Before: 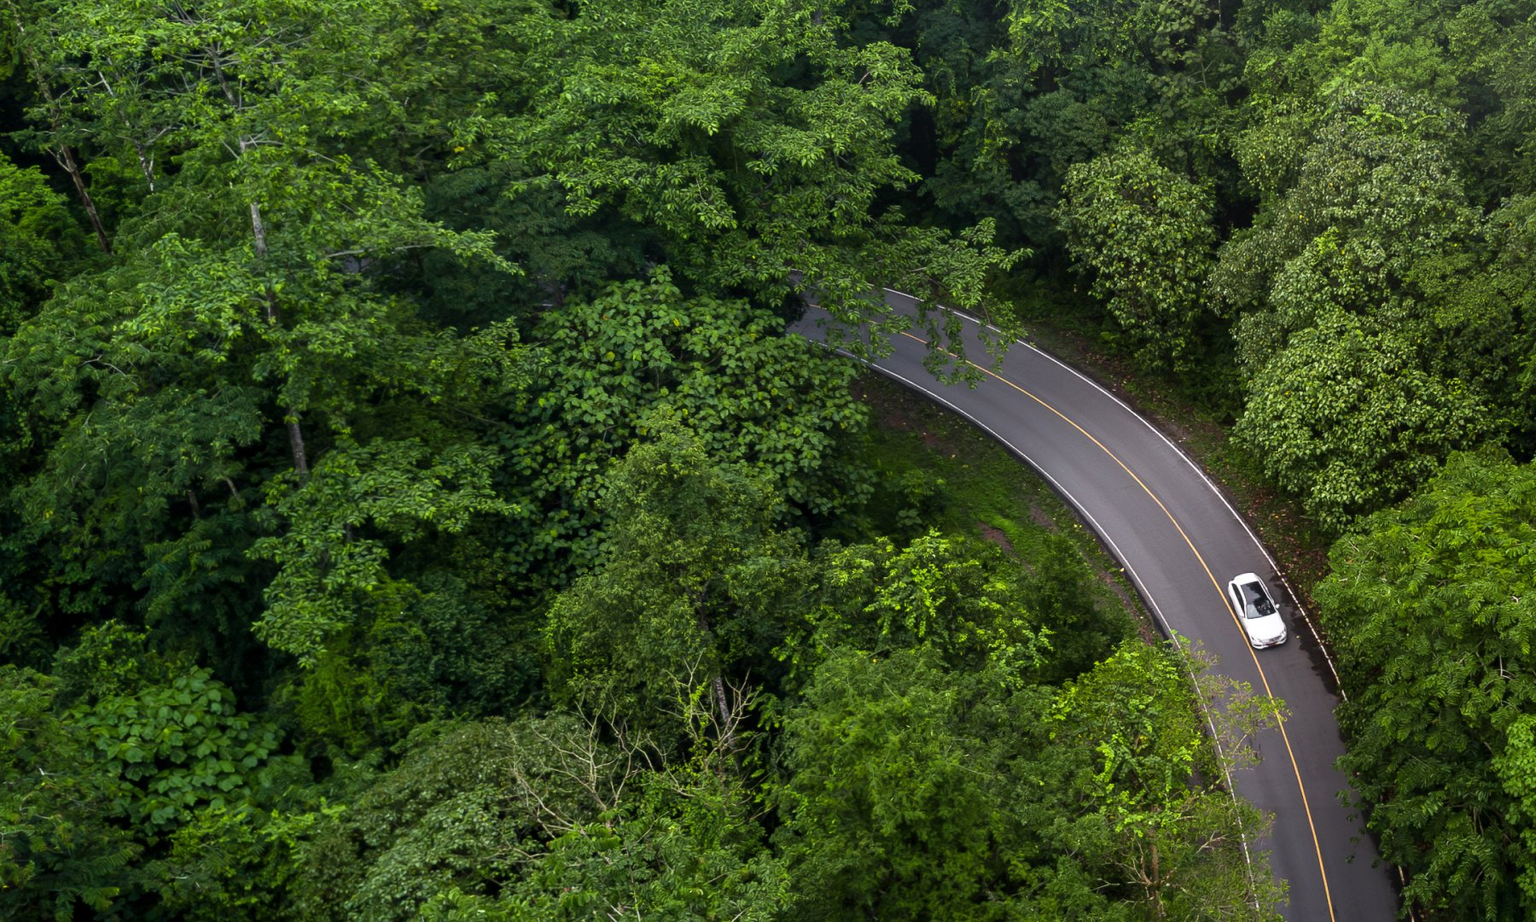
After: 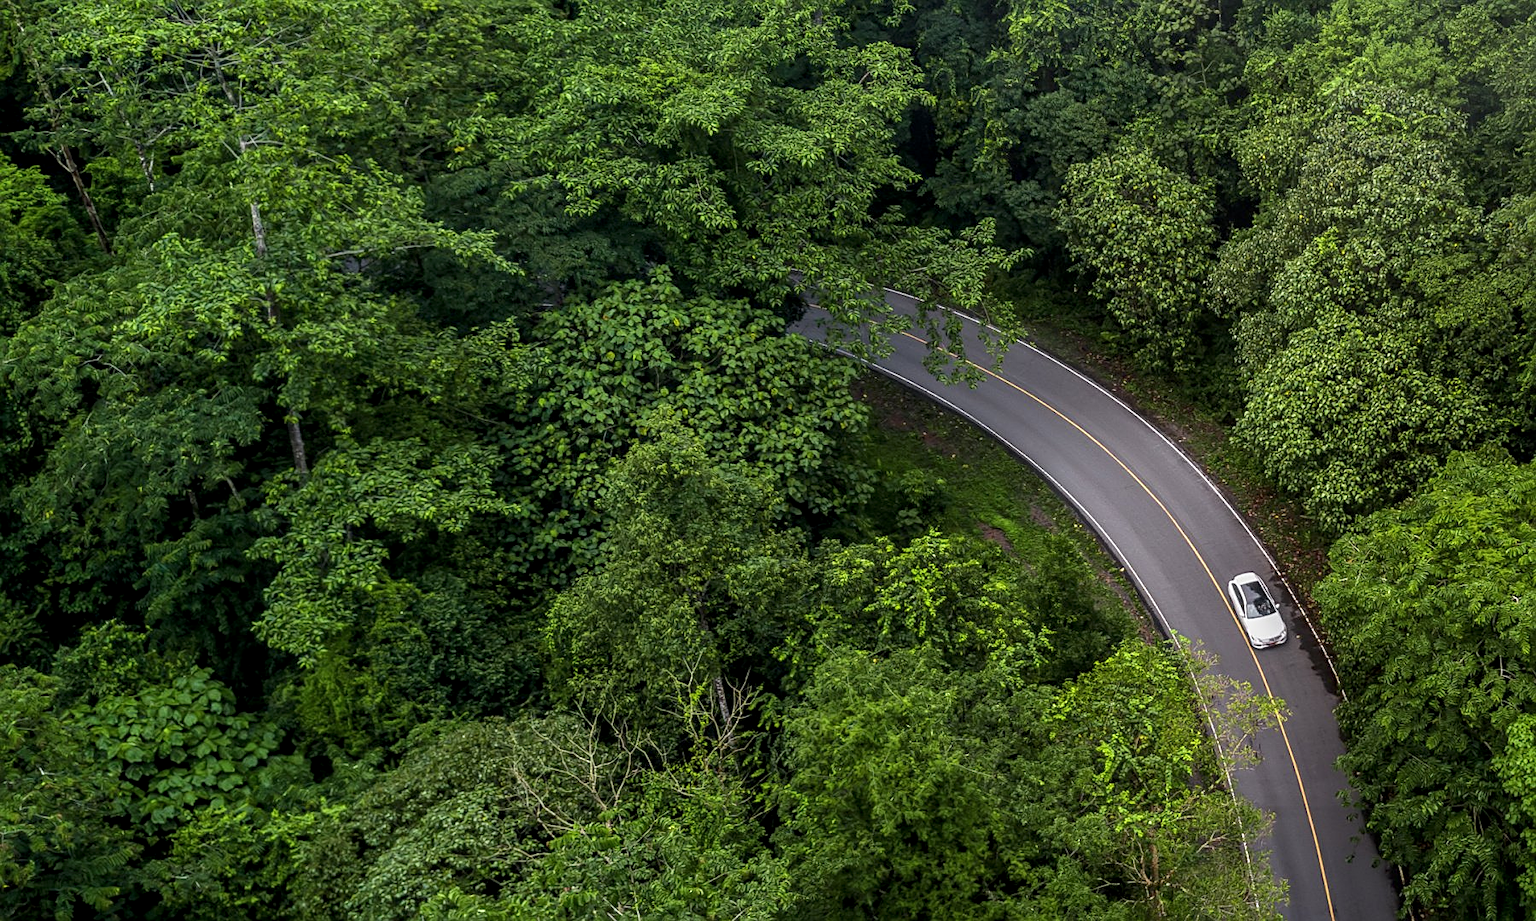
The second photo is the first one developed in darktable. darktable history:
sharpen: on, module defaults
local contrast: highlights 0%, shadows 0%, detail 133%
